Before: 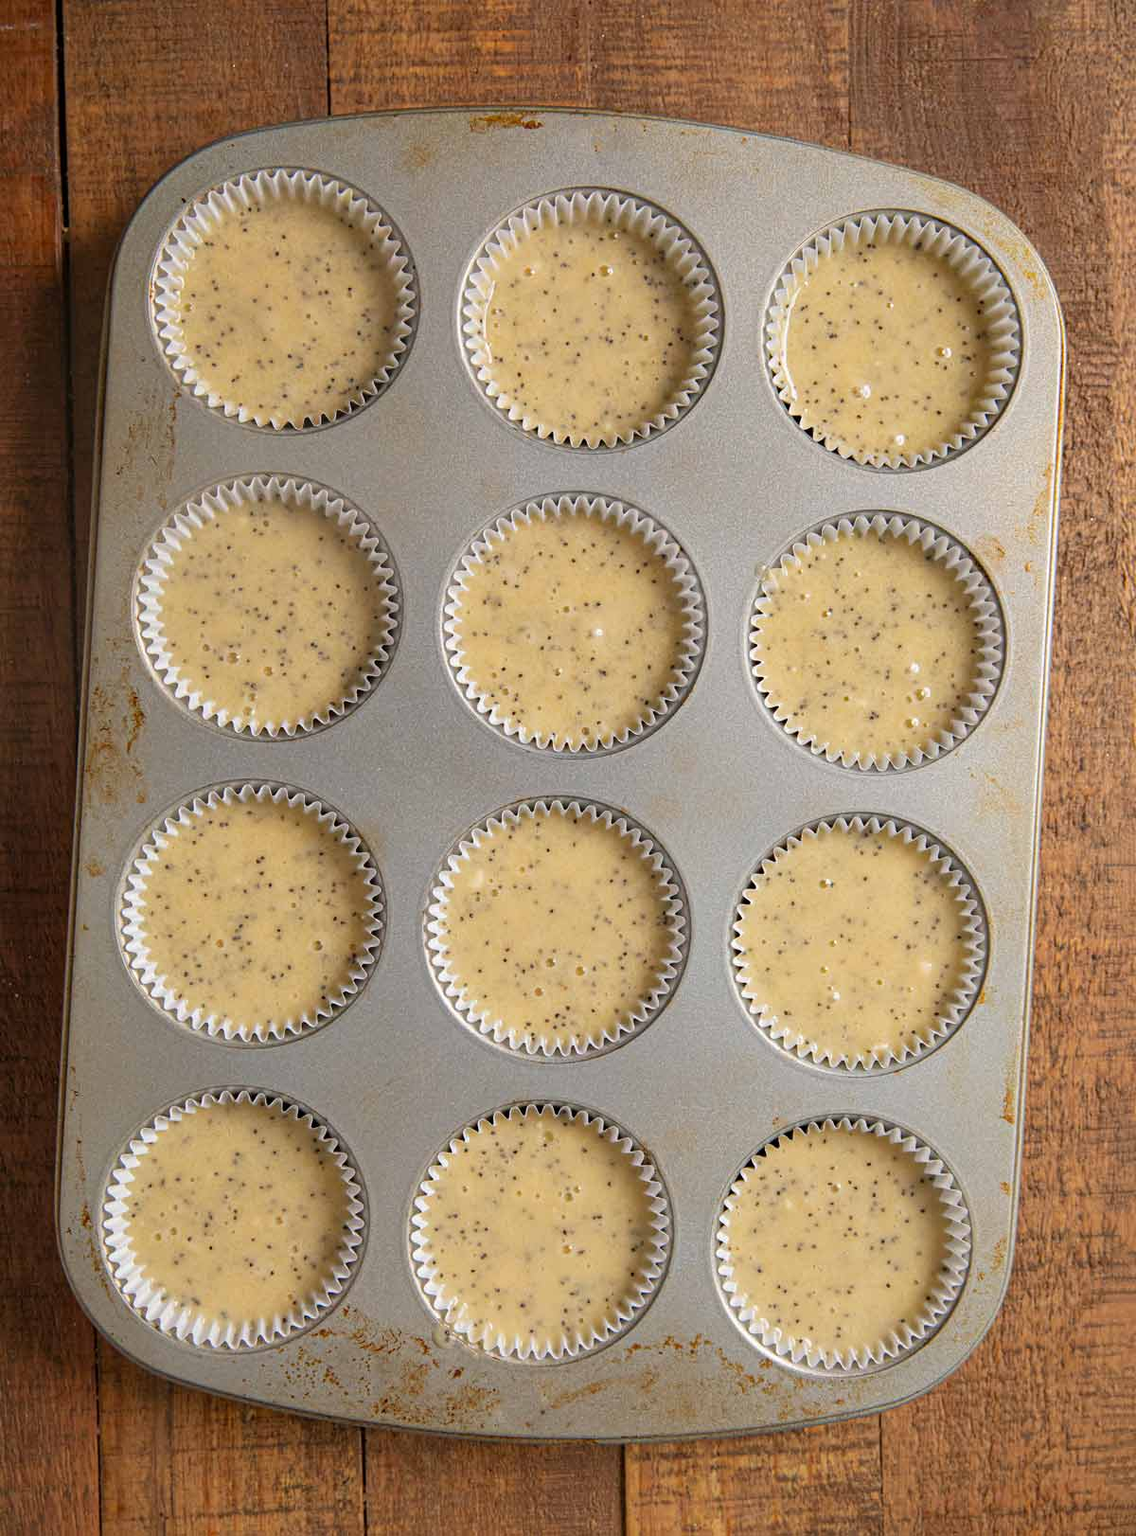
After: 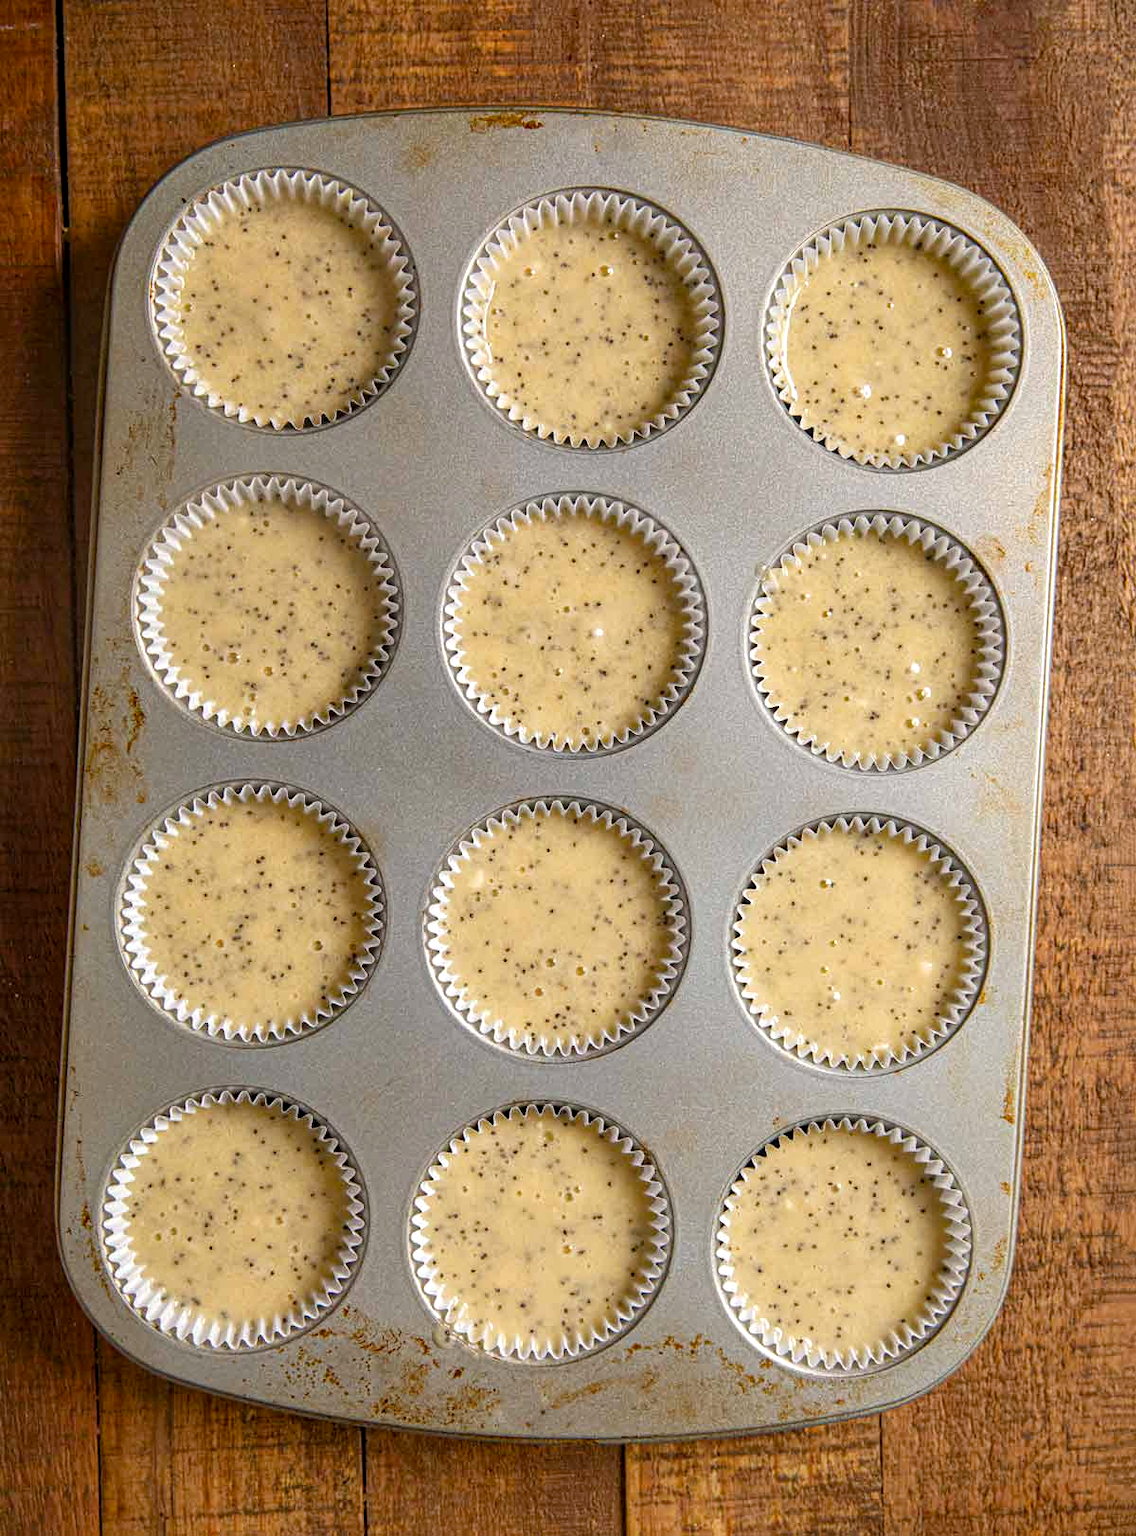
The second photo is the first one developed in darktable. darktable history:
local contrast: on, module defaults
color balance rgb: perceptual saturation grading › global saturation 20%, perceptual saturation grading › highlights -25.781%, perceptual saturation grading › shadows 25.24%, perceptual brilliance grading › highlights 4.863%, perceptual brilliance grading › shadows -9.98%
